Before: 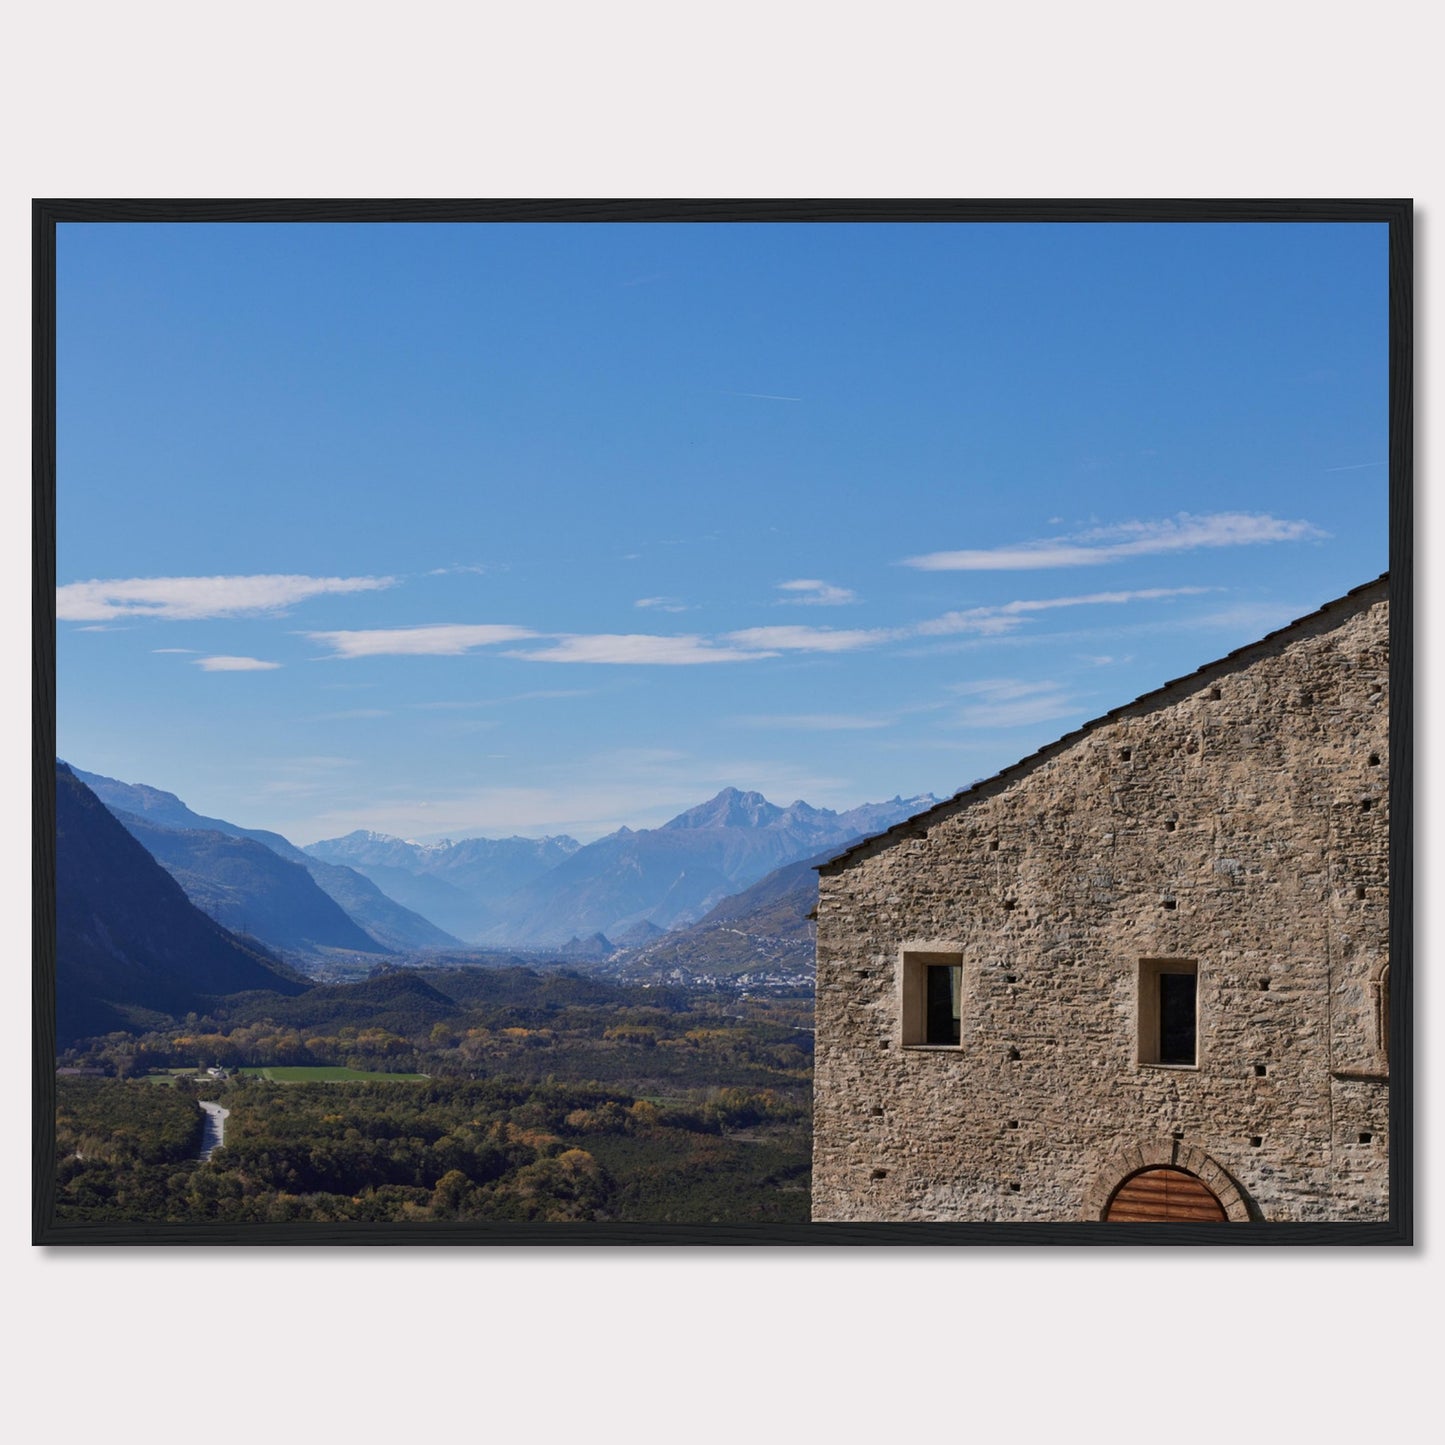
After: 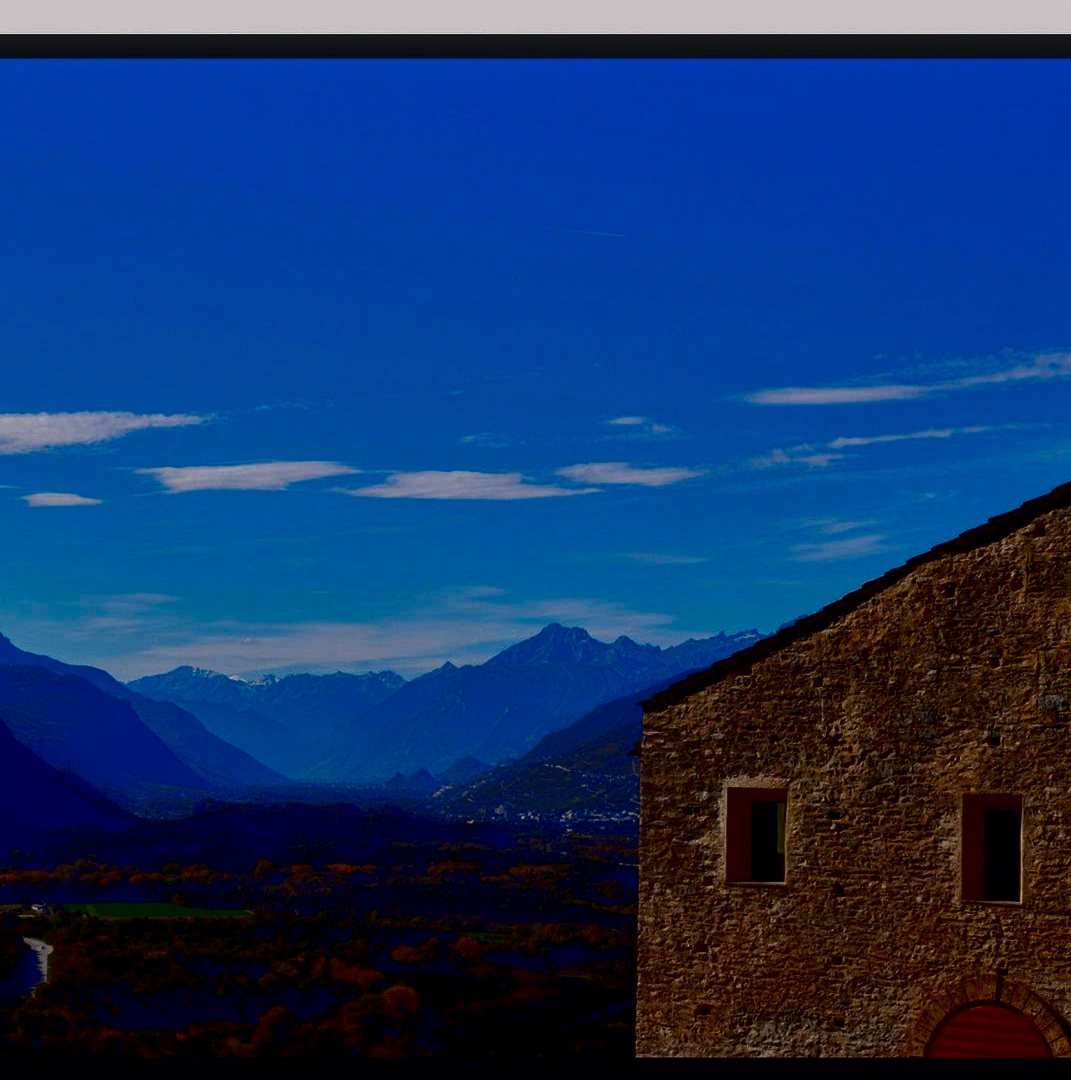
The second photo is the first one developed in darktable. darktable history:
crop and rotate: left 12.217%, top 11.362%, right 13.615%, bottom 13.87%
color zones: curves: ch0 [(0.25, 0.5) (0.463, 0.627) (0.484, 0.637) (0.75, 0.5)]
local contrast: detail 130%
contrast brightness saturation: brightness -0.998, saturation 0.988
